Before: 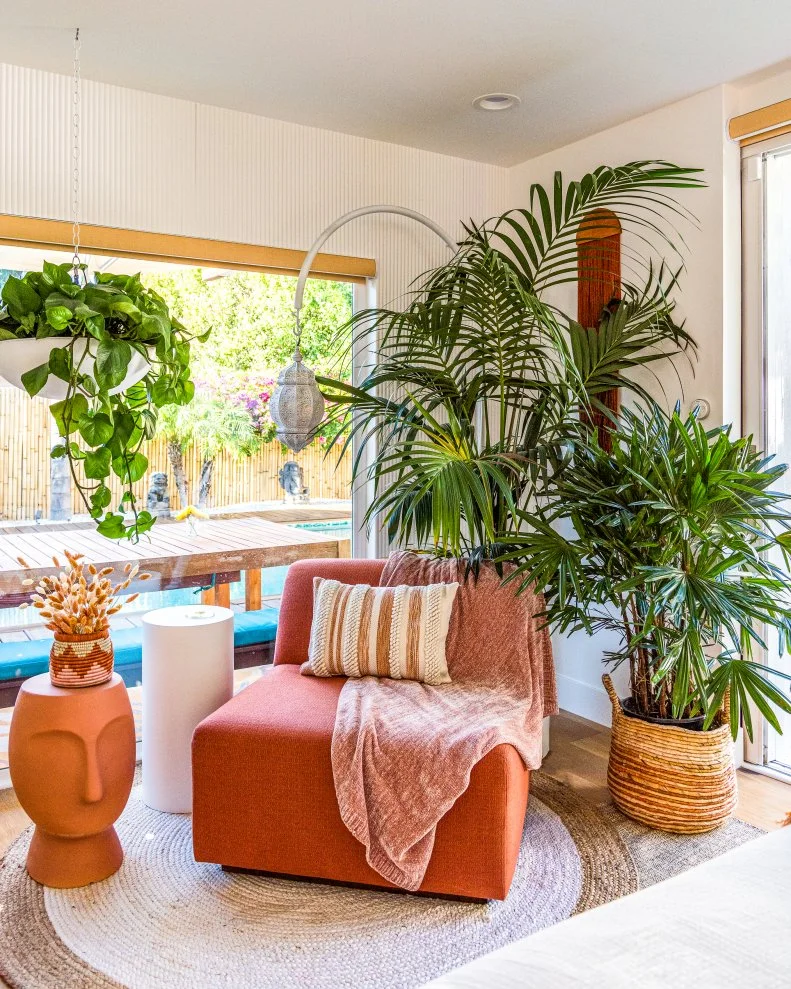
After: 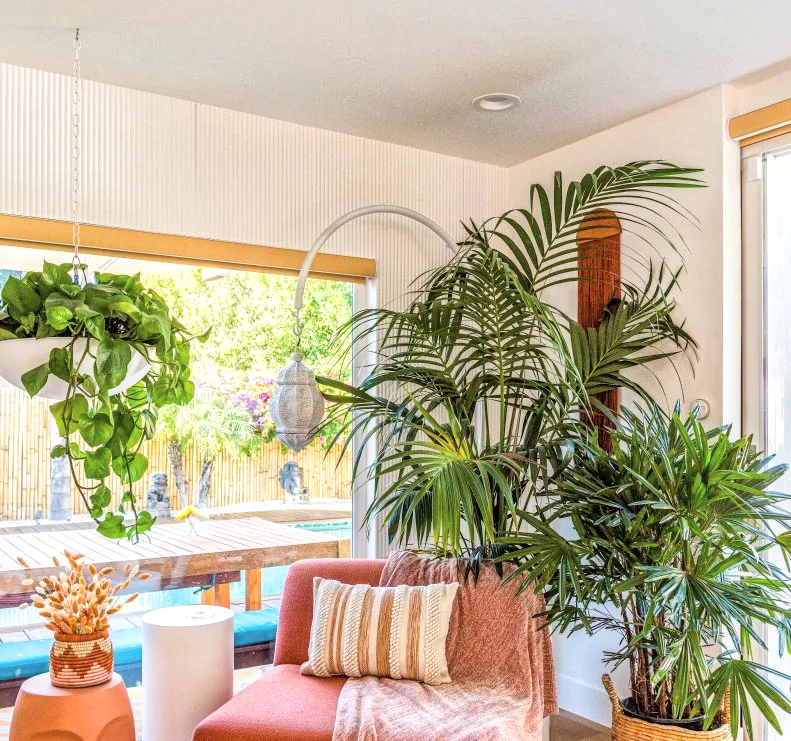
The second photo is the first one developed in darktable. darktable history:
global tonemap: drago (1, 100), detail 1
crop: bottom 24.988%
